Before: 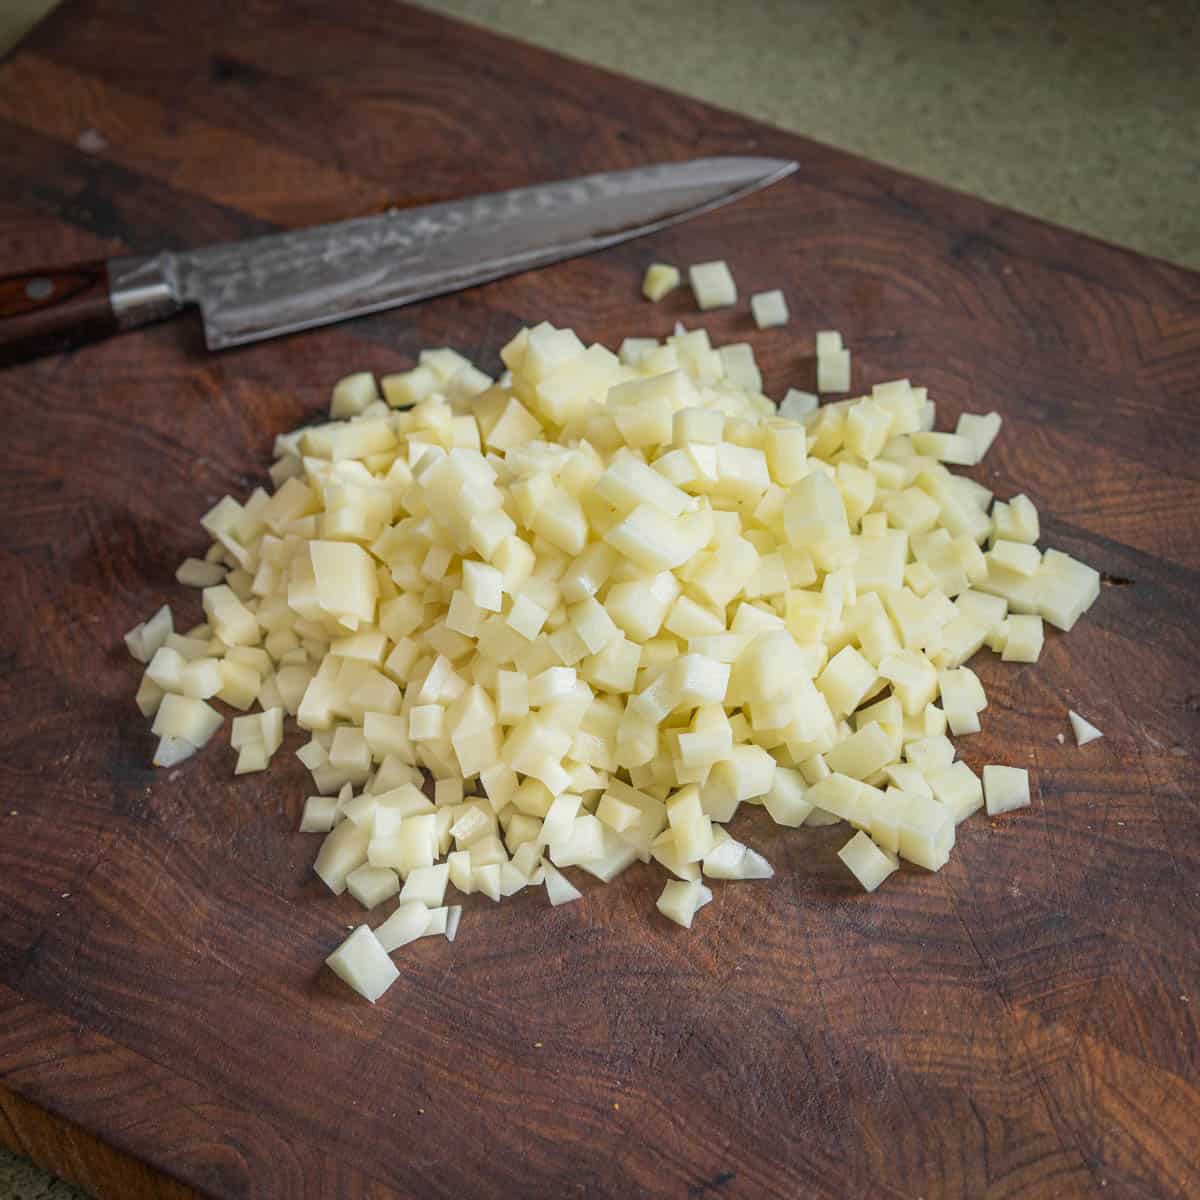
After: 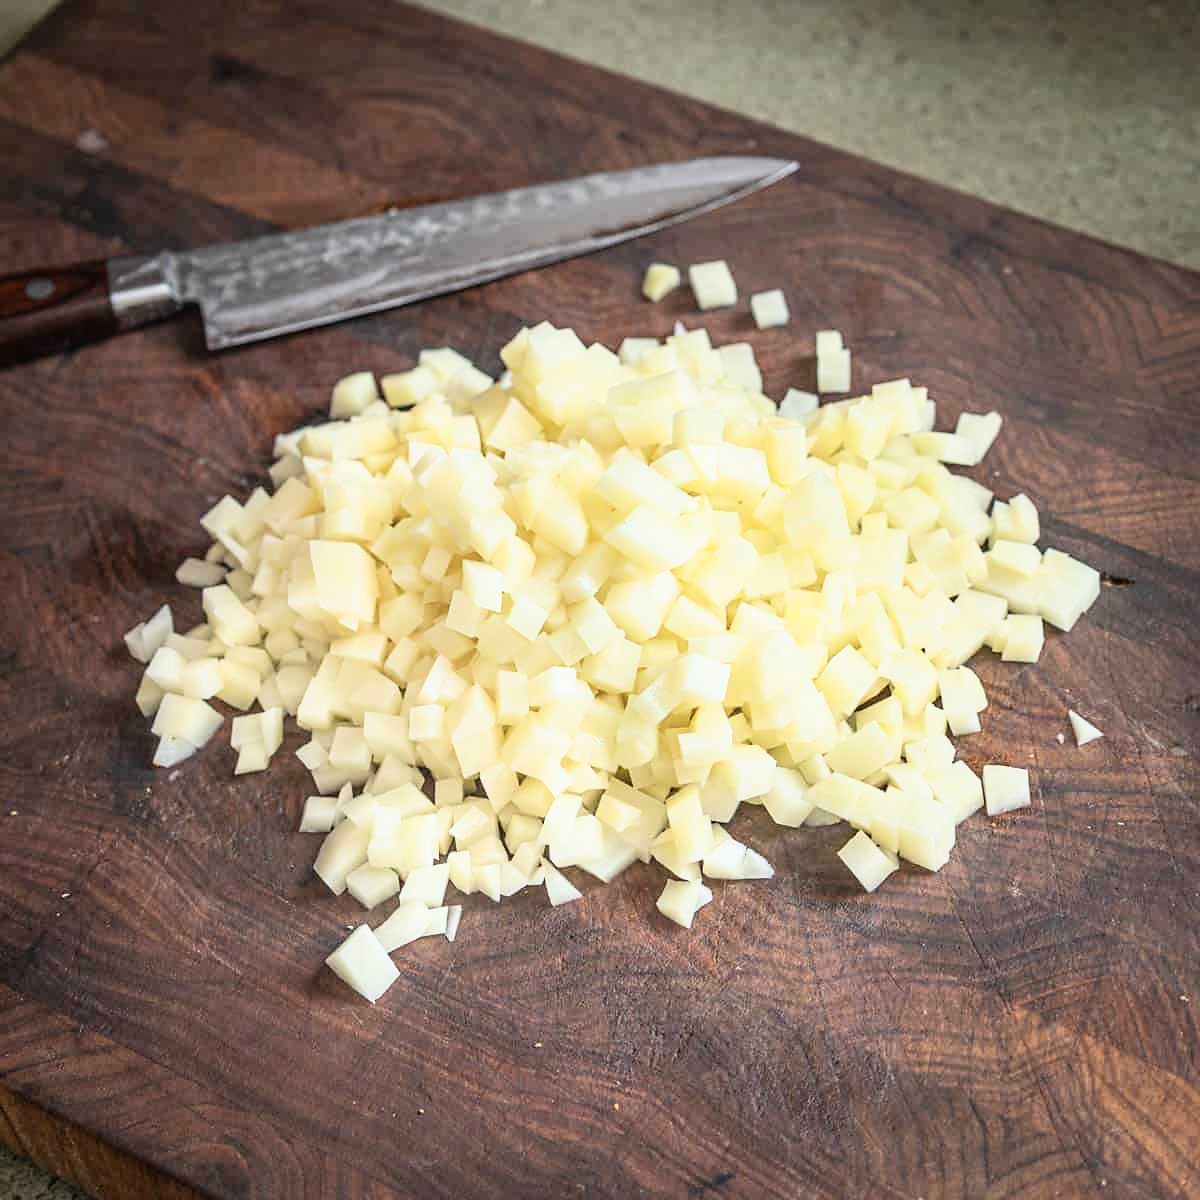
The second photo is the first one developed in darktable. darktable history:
sharpen: radius 1.577, amount 0.356, threshold 1.504
tone curve: curves: ch0 [(0, 0) (0.093, 0.104) (0.226, 0.291) (0.327, 0.431) (0.471, 0.648) (0.759, 0.926) (1, 1)], color space Lab, independent channels, preserve colors none
